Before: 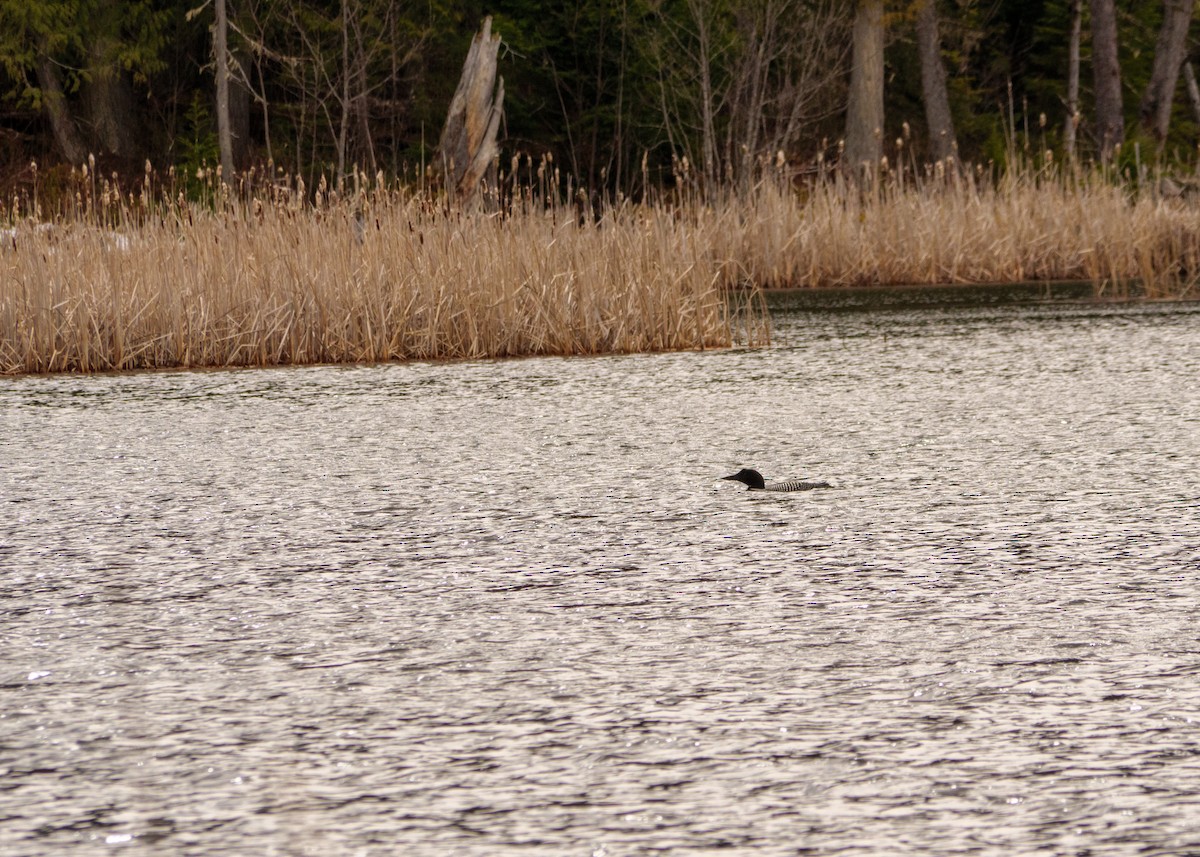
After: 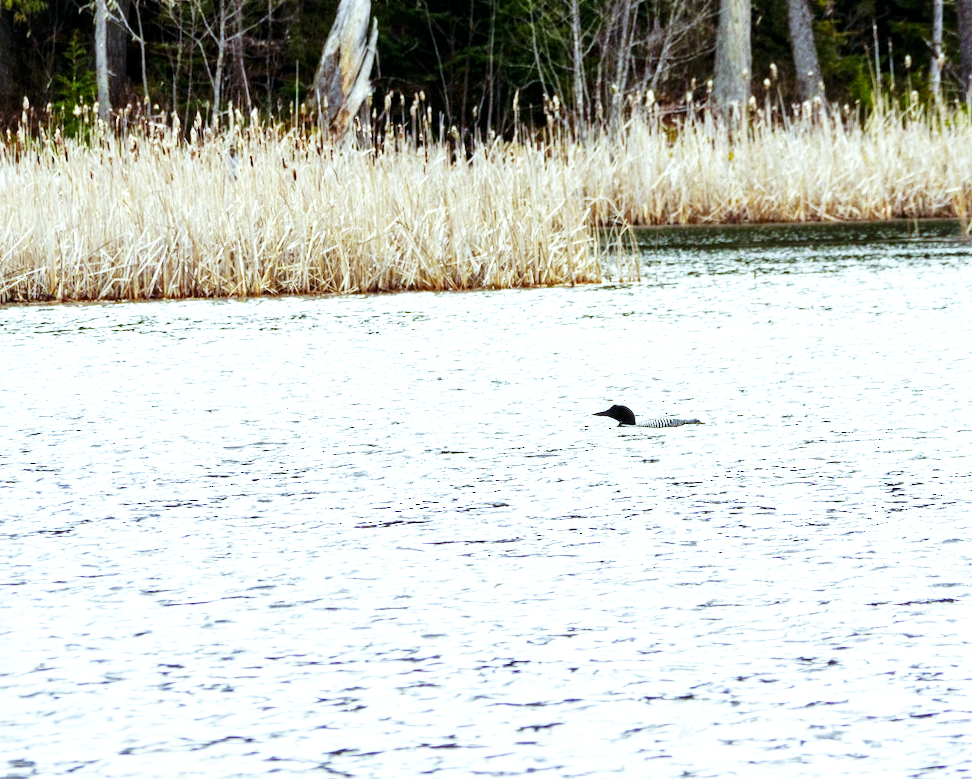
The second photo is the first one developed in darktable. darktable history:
exposure: black level correction 0.001, exposure 0.5 EV, compensate exposure bias true, compensate highlight preservation false
crop: left 9.807%, top 6.259%, right 7.334%, bottom 2.177%
white balance: red 0.948, green 1.02, blue 1.176
color balance: mode lift, gamma, gain (sRGB), lift [0.997, 0.979, 1.021, 1.011], gamma [1, 1.084, 0.916, 0.998], gain [1, 0.87, 1.13, 1.101], contrast 4.55%, contrast fulcrum 38.24%, output saturation 104.09%
base curve: curves: ch0 [(0, 0) (0.007, 0.004) (0.027, 0.03) (0.046, 0.07) (0.207, 0.54) (0.442, 0.872) (0.673, 0.972) (1, 1)], preserve colors none
local contrast: mode bilateral grid, contrast 20, coarseness 50, detail 120%, midtone range 0.2
rotate and perspective: rotation 0.226°, lens shift (vertical) -0.042, crop left 0.023, crop right 0.982, crop top 0.006, crop bottom 0.994
